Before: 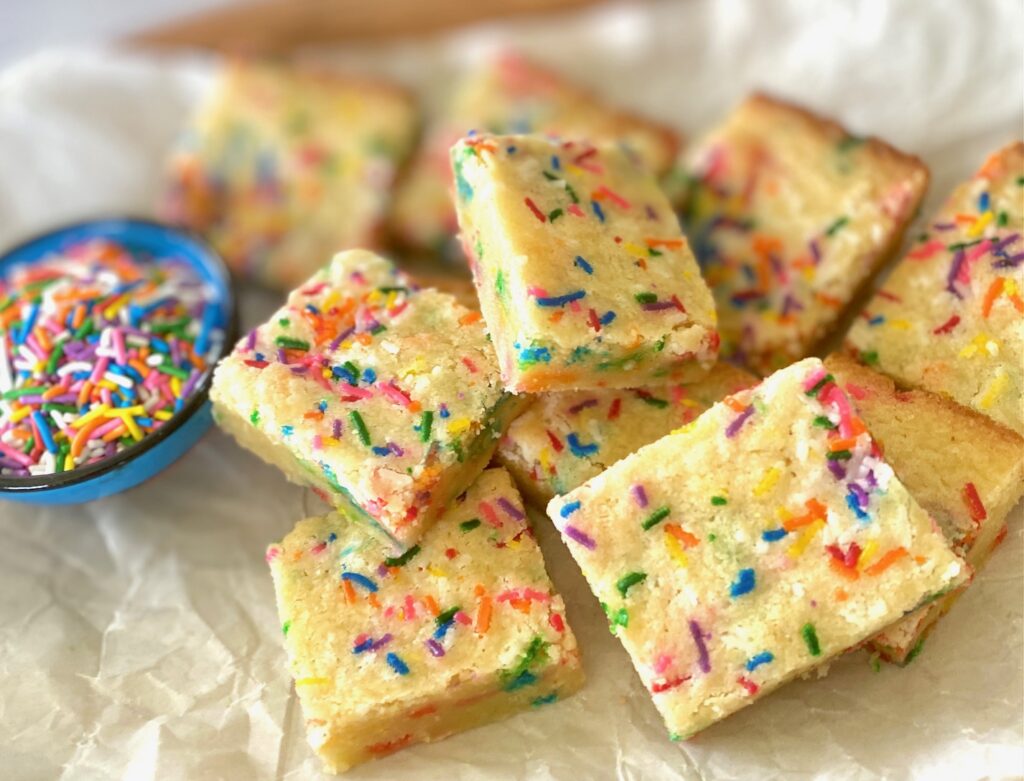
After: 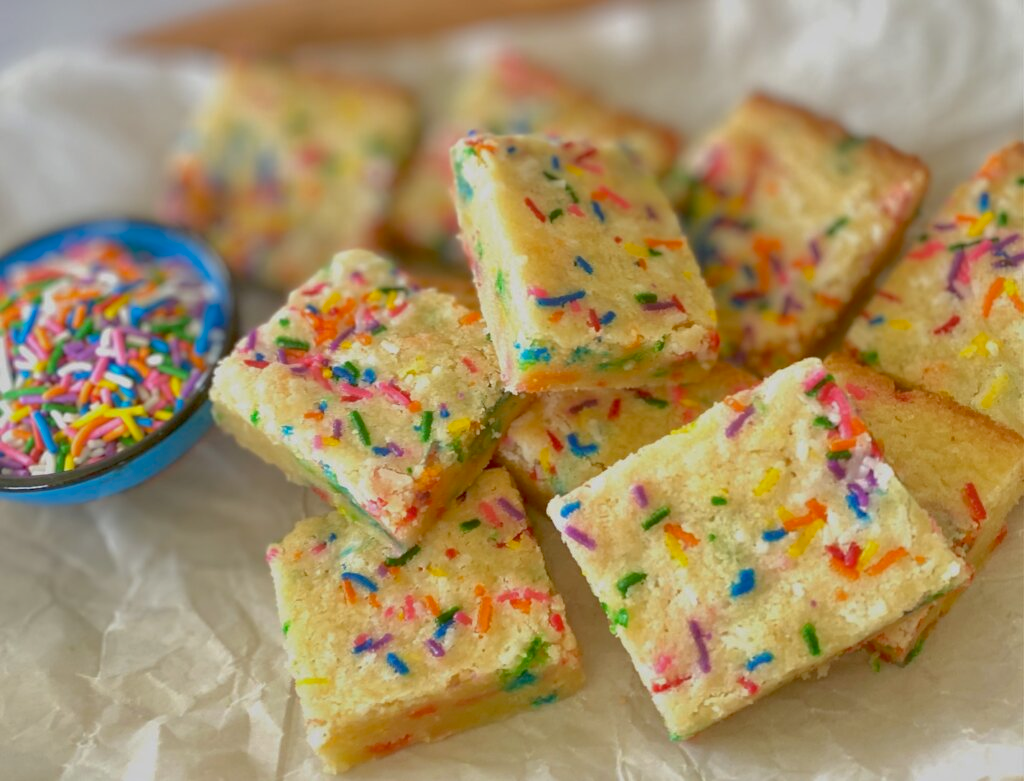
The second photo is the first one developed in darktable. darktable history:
exposure: compensate highlight preservation false
shadows and highlights: on, module defaults
tone equalizer: -8 EV 0.25 EV, -7 EV 0.417 EV, -6 EV 0.417 EV, -5 EV 0.25 EV, -3 EV -0.25 EV, -2 EV -0.417 EV, -1 EV -0.417 EV, +0 EV -0.25 EV, edges refinement/feathering 500, mask exposure compensation -1.57 EV, preserve details guided filter
rotate and perspective: automatic cropping original format, crop left 0, crop top 0
